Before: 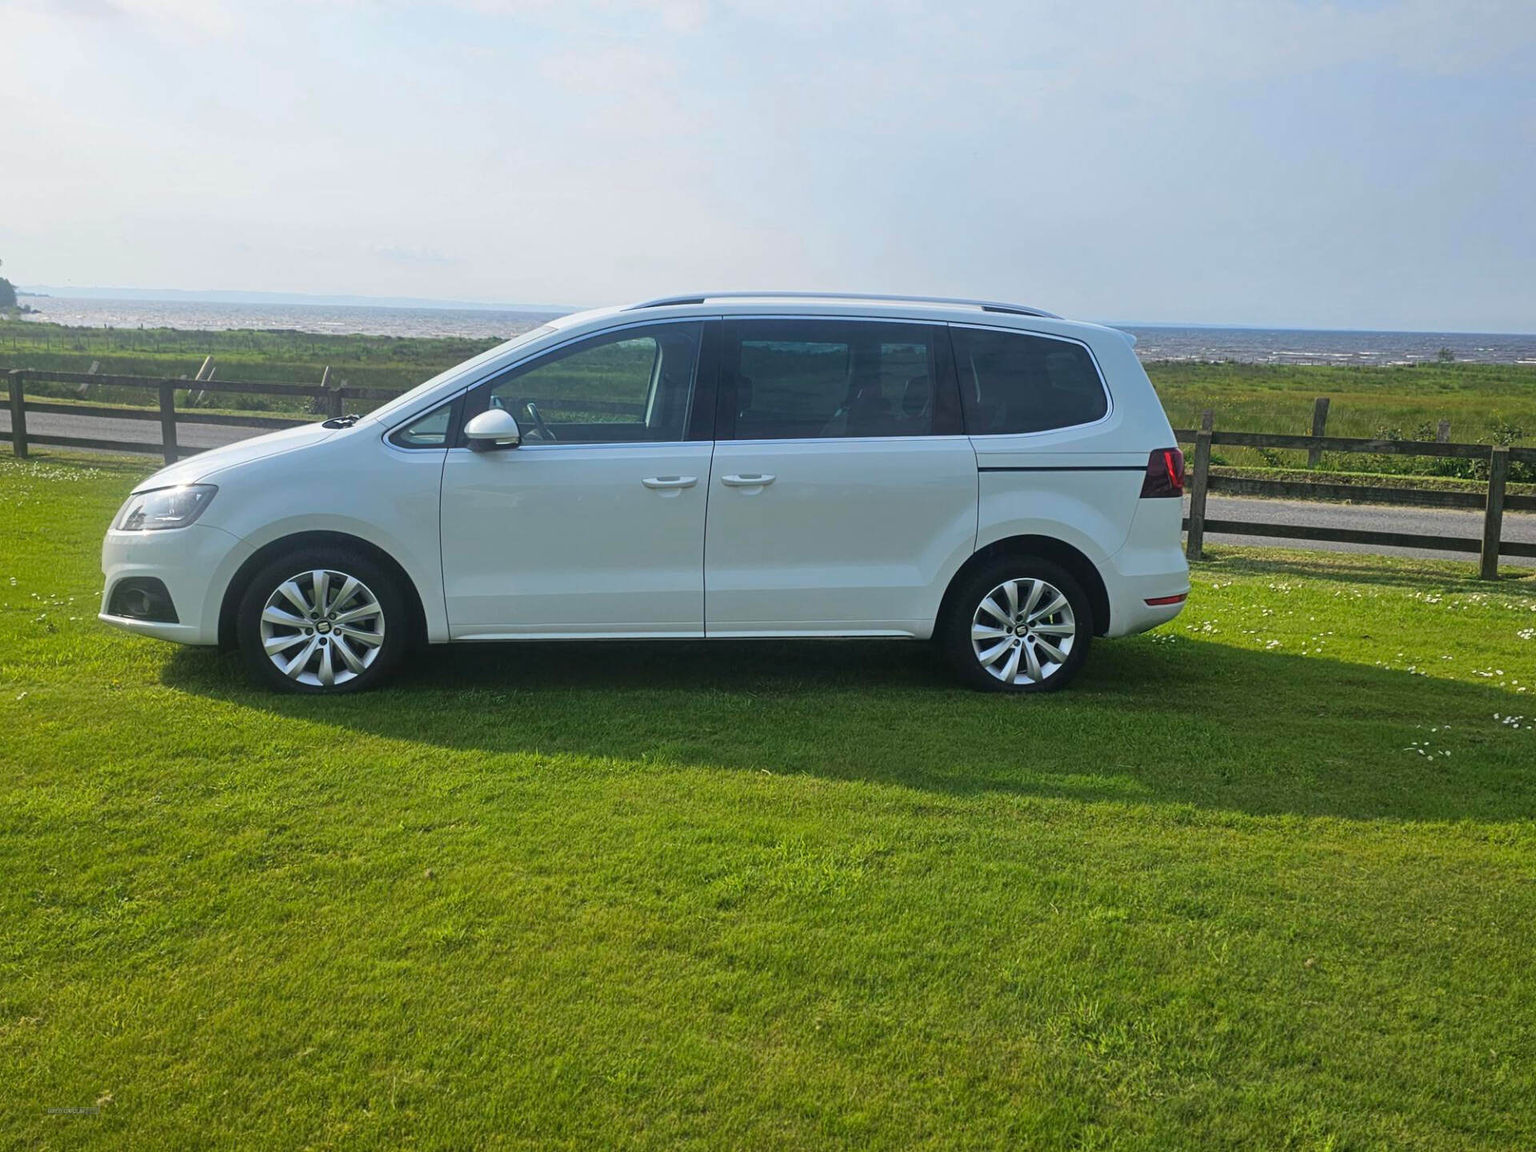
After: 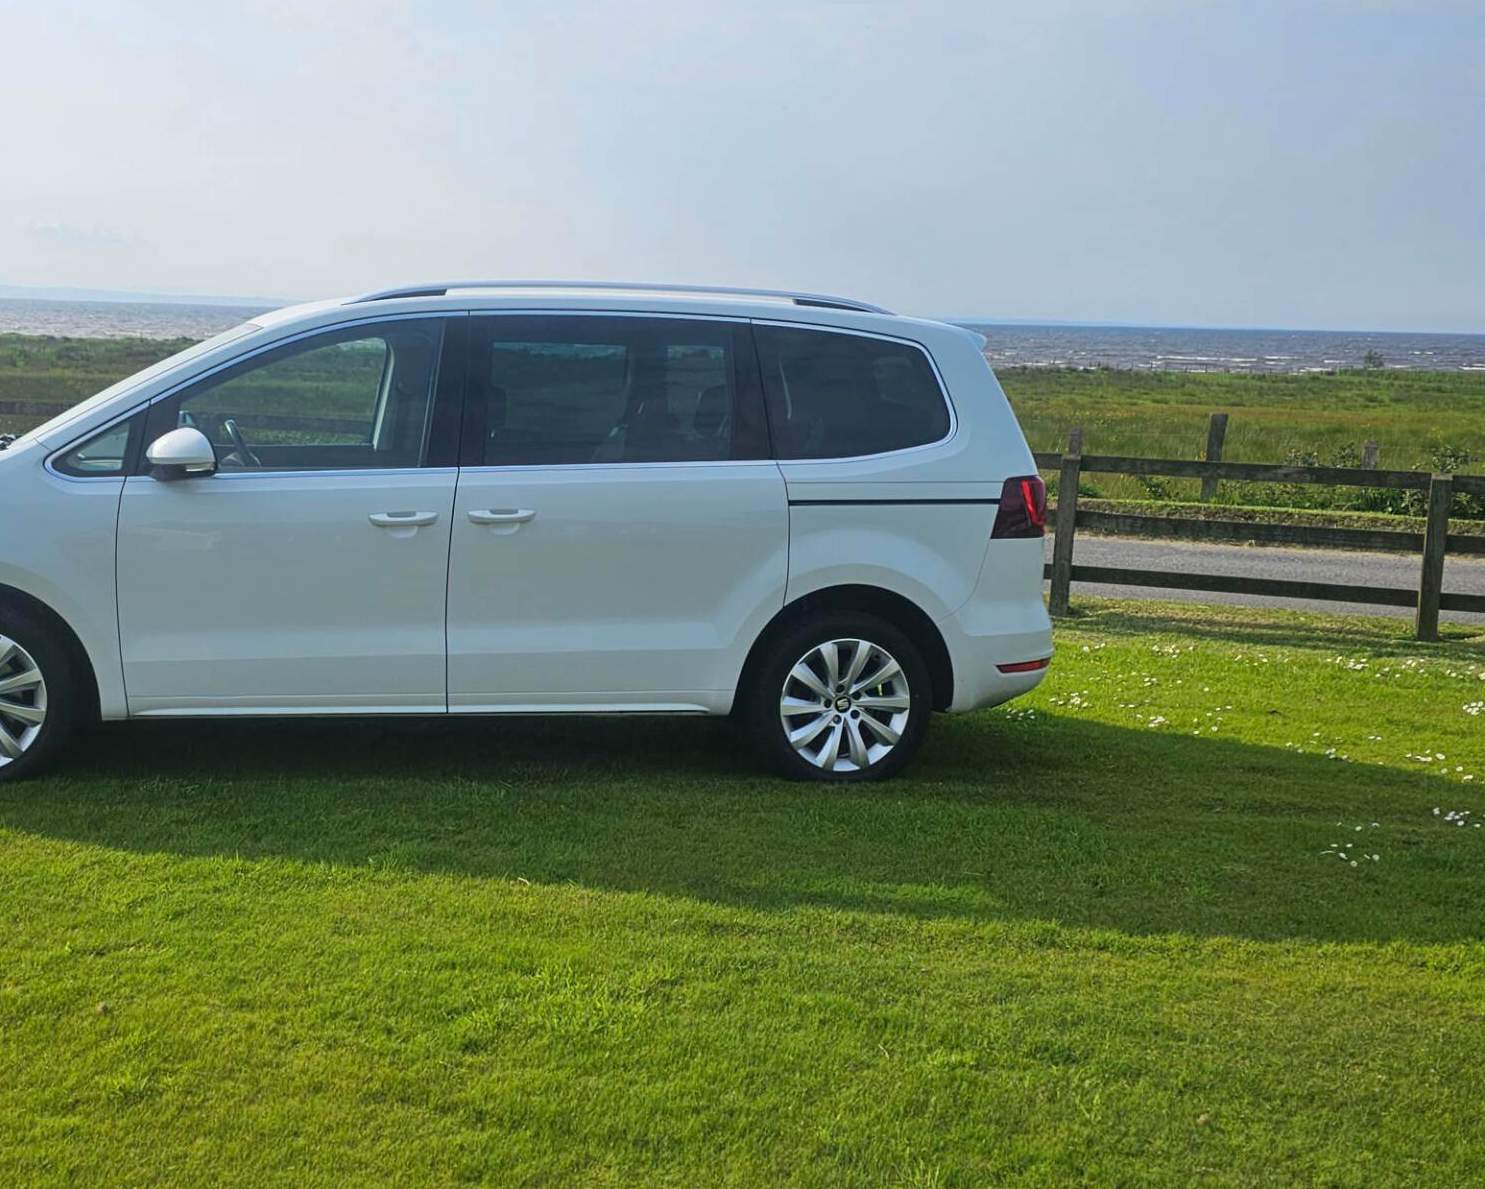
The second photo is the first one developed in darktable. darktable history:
crop: left 22.633%, top 5.892%, bottom 11.526%
